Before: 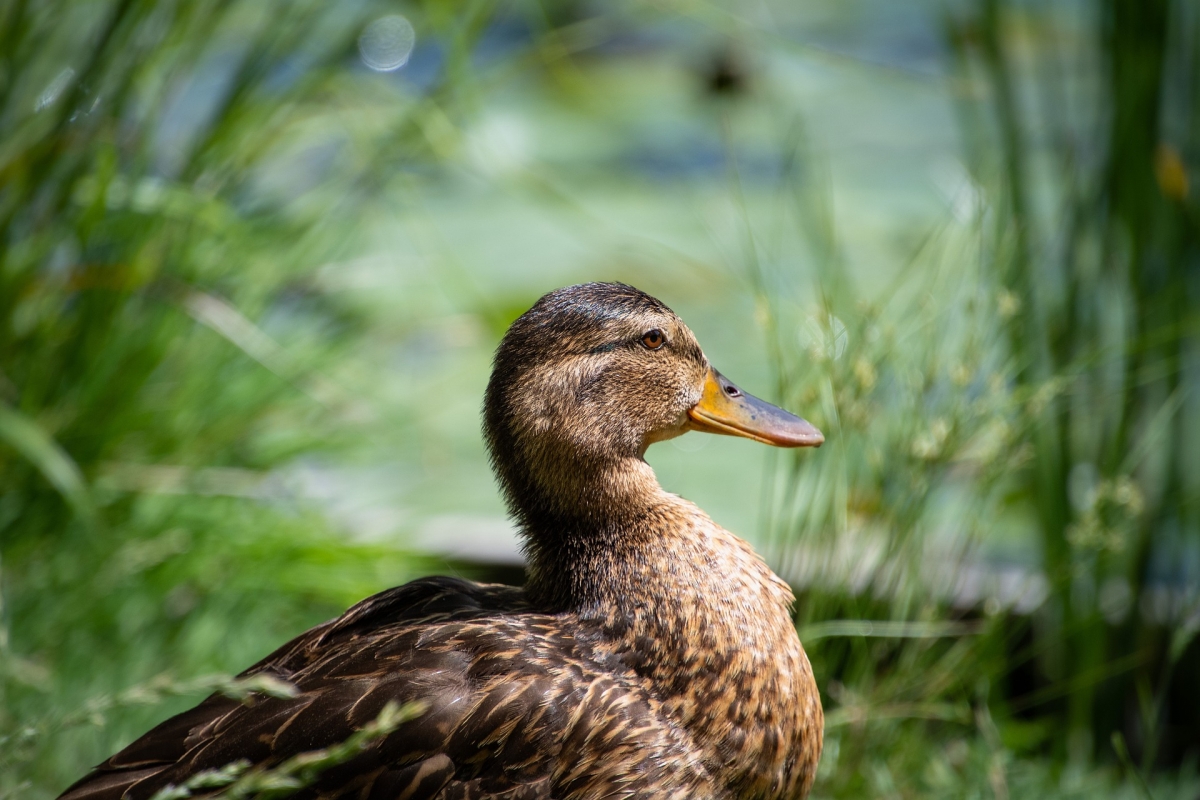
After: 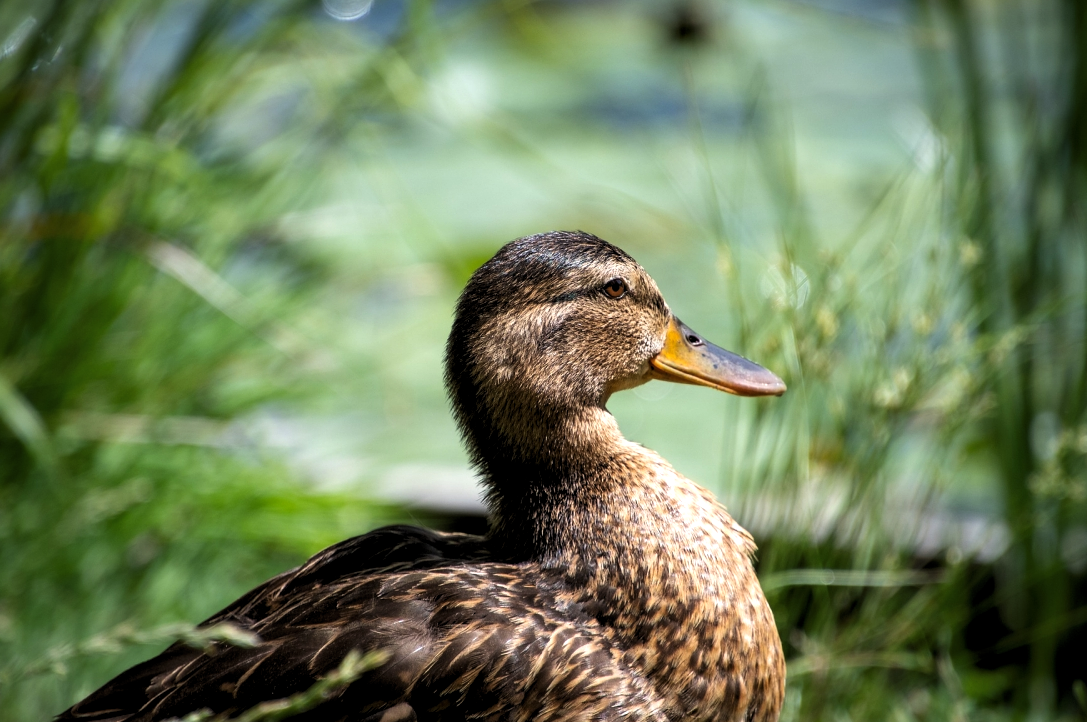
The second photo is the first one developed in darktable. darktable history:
crop: left 3.193%, top 6.409%, right 6.17%, bottom 3.25%
levels: levels [0.052, 0.496, 0.908]
